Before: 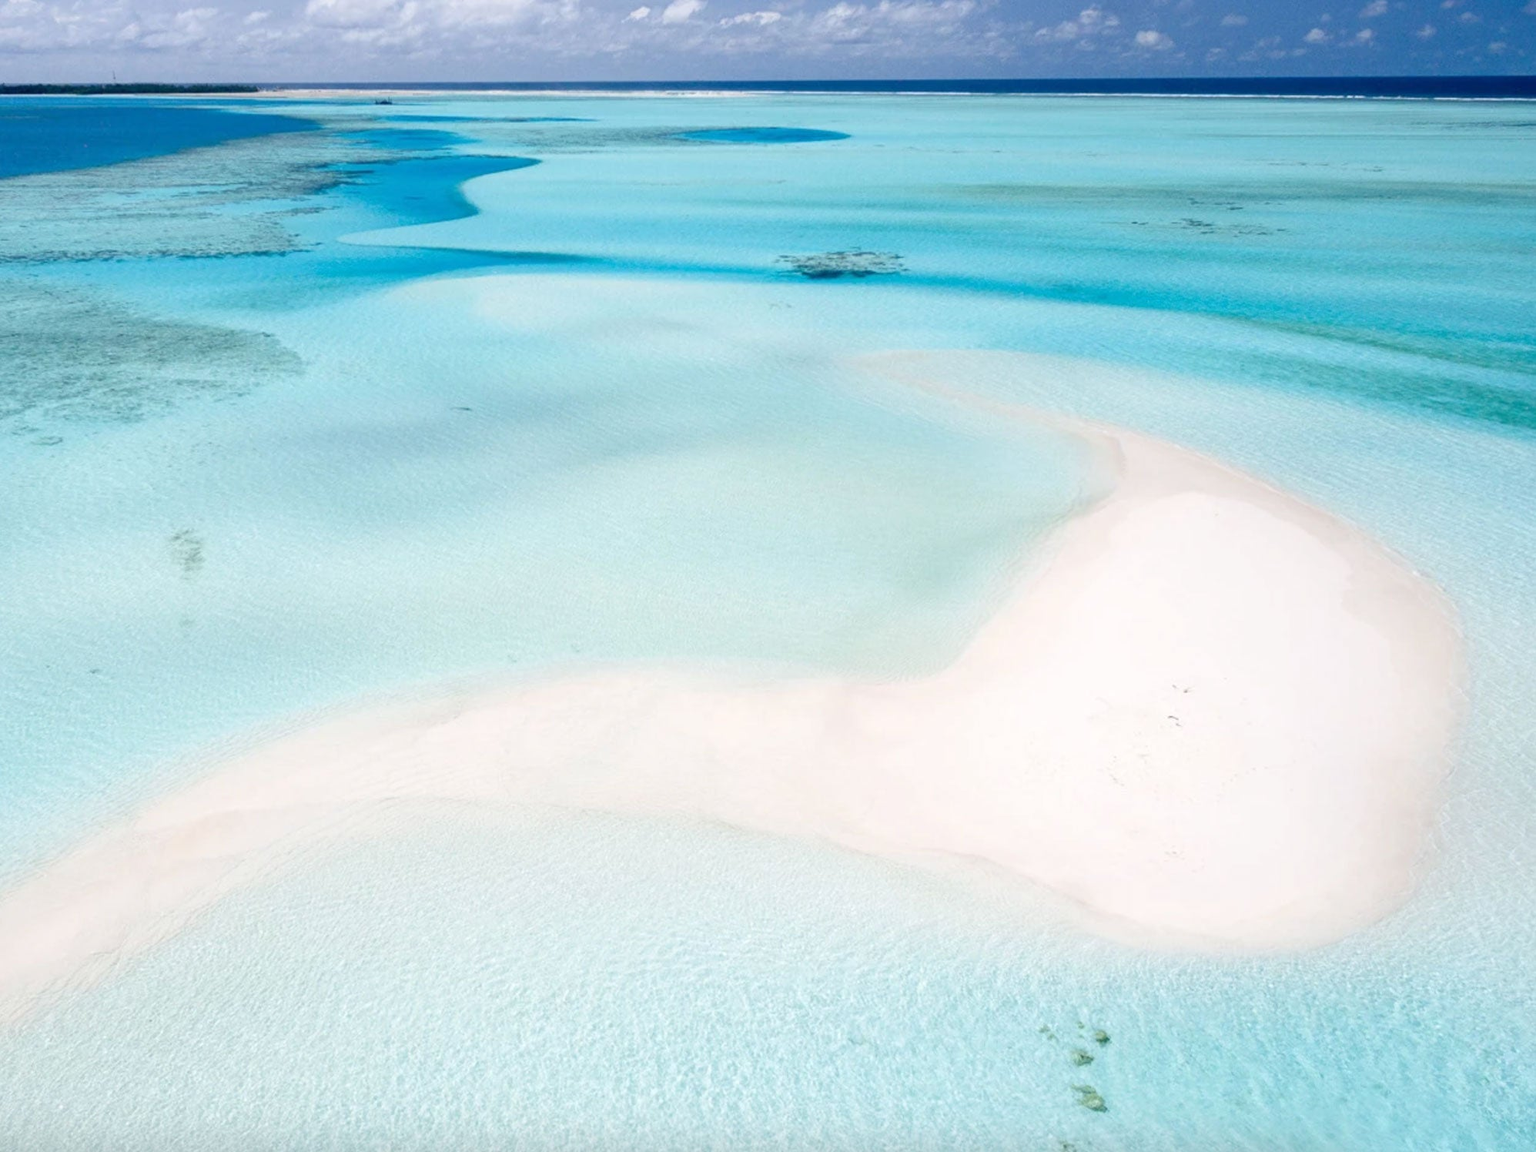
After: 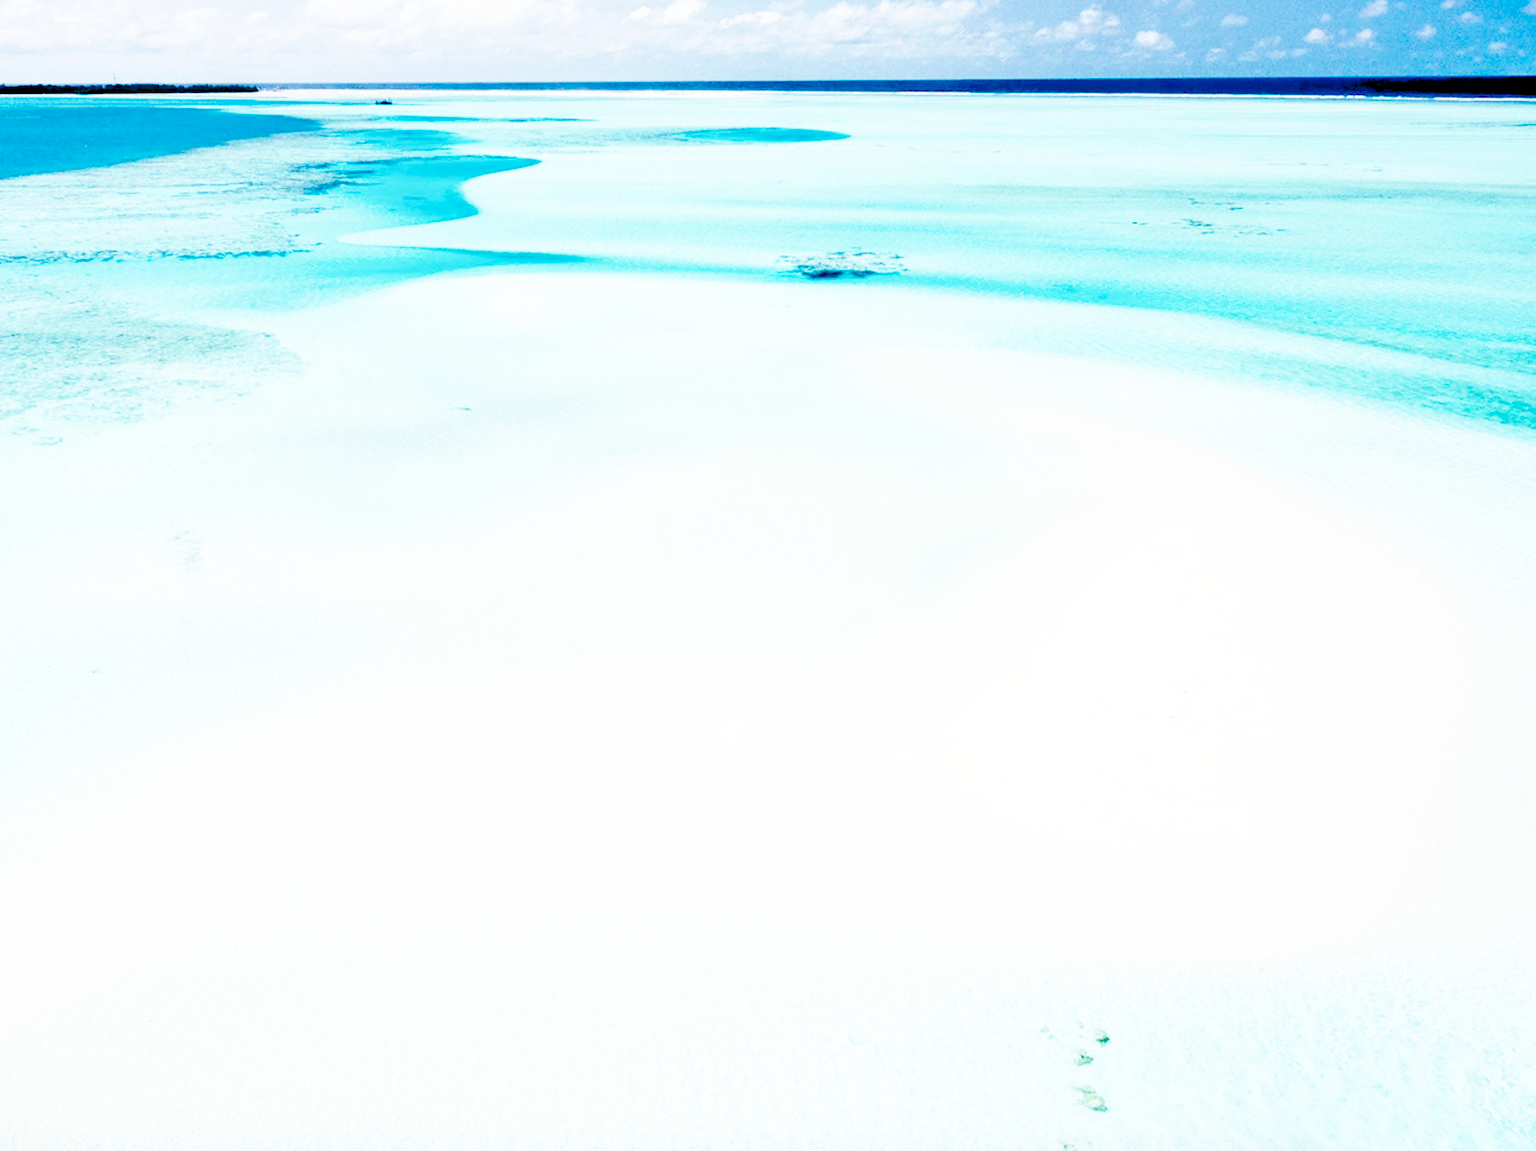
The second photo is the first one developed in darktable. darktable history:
shadows and highlights: white point adjustment 0.05, highlights color adjustment 55.9%, soften with gaussian
base curve: curves: ch0 [(0, 0) (0.007, 0.004) (0.027, 0.03) (0.046, 0.07) (0.207, 0.54) (0.442, 0.872) (0.673, 0.972) (1, 1)], preserve colors none
rgb levels: levels [[0.027, 0.429, 0.996], [0, 0.5, 1], [0, 0.5, 1]]
